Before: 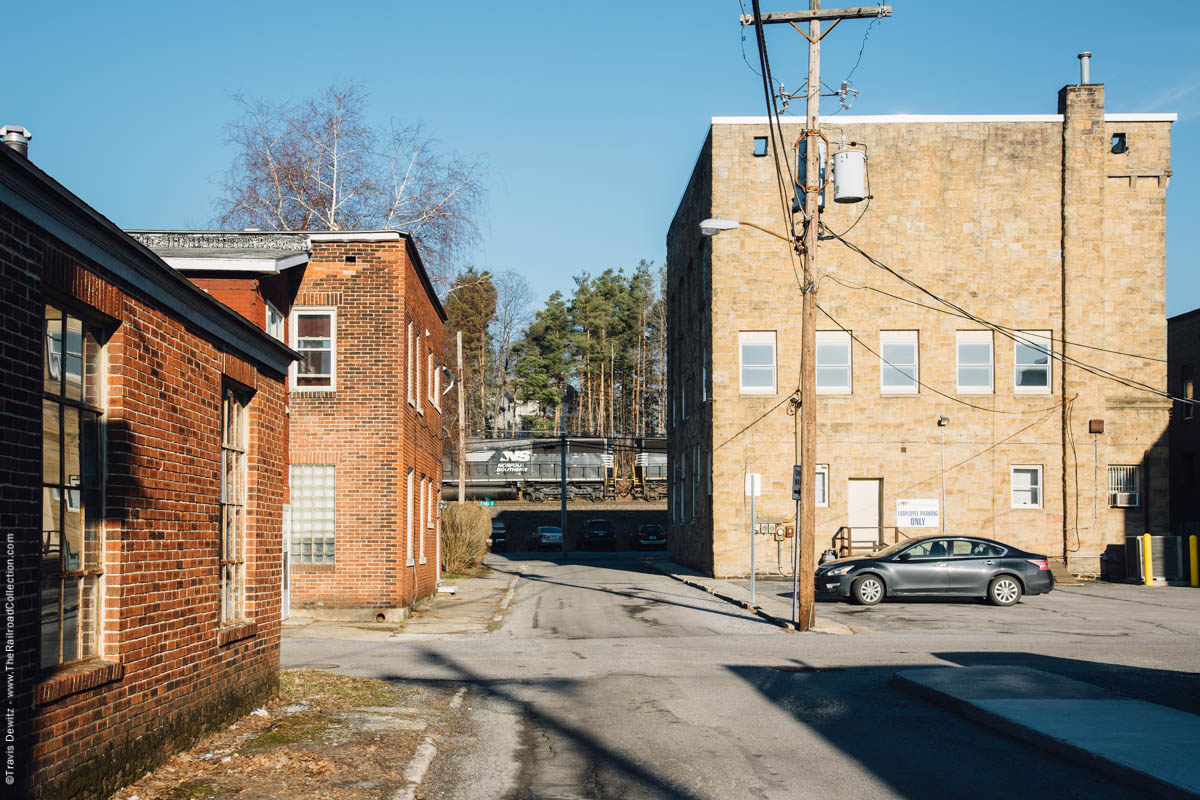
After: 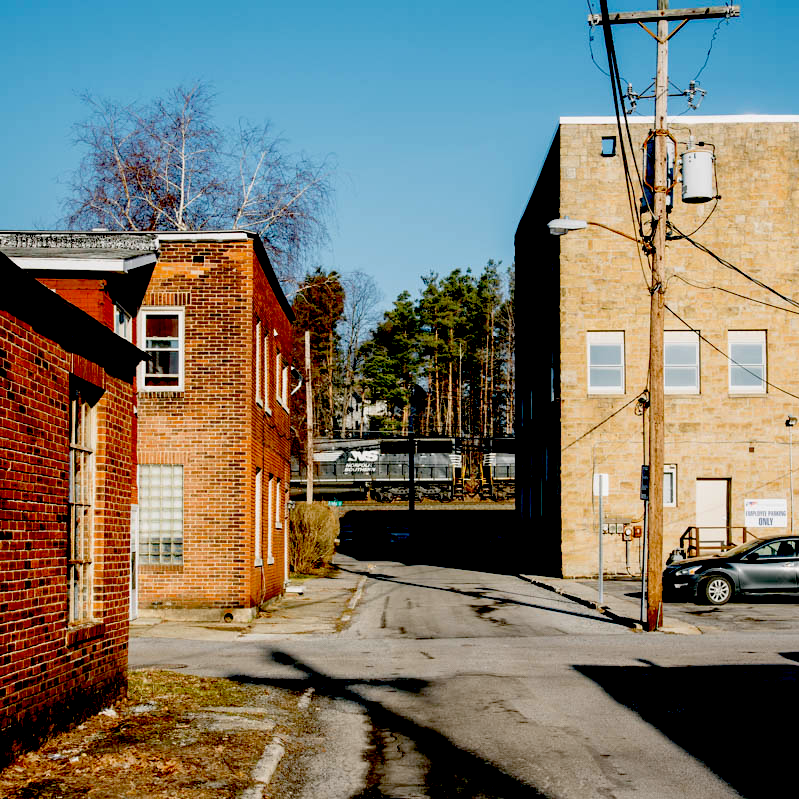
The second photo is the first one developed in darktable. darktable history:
crop and rotate: left 12.673%, right 20.66%
exposure: black level correction 0.1, exposure -0.092 EV, compensate highlight preservation false
